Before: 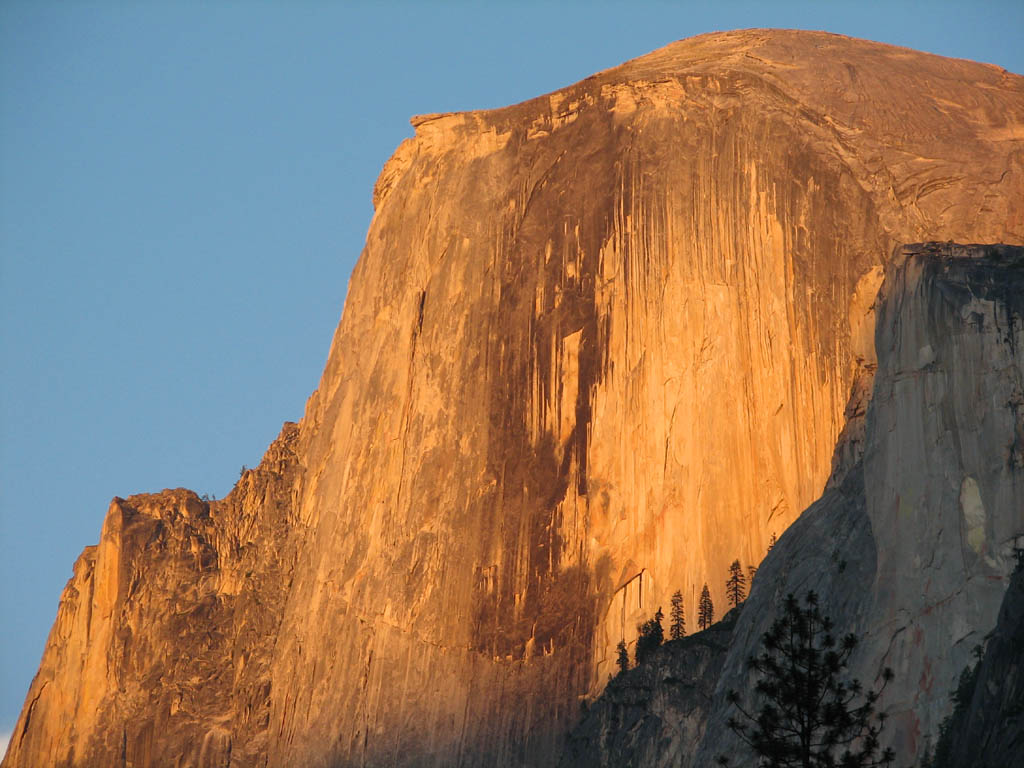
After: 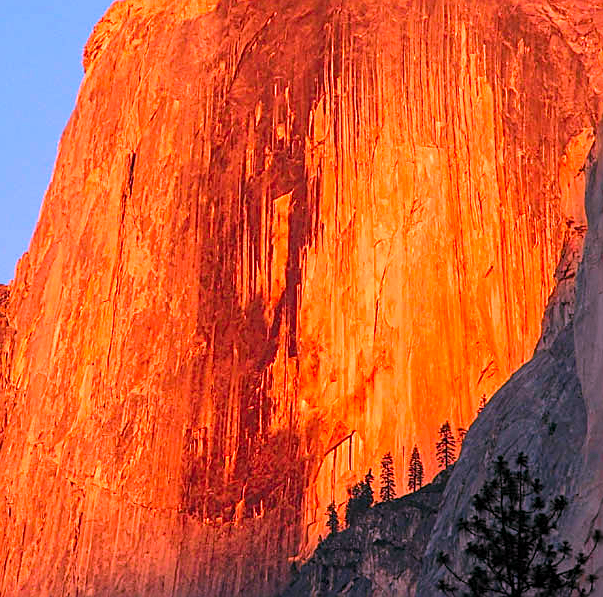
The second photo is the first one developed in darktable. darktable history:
crop and rotate: left 28.39%, top 18.069%, right 12.674%, bottom 4.067%
exposure: black level correction 0, exposure 0.499 EV, compensate highlight preservation false
local contrast: on, module defaults
sharpen: amount 0.75
color correction: highlights a* 19.34, highlights b* -11.83, saturation 1.69
